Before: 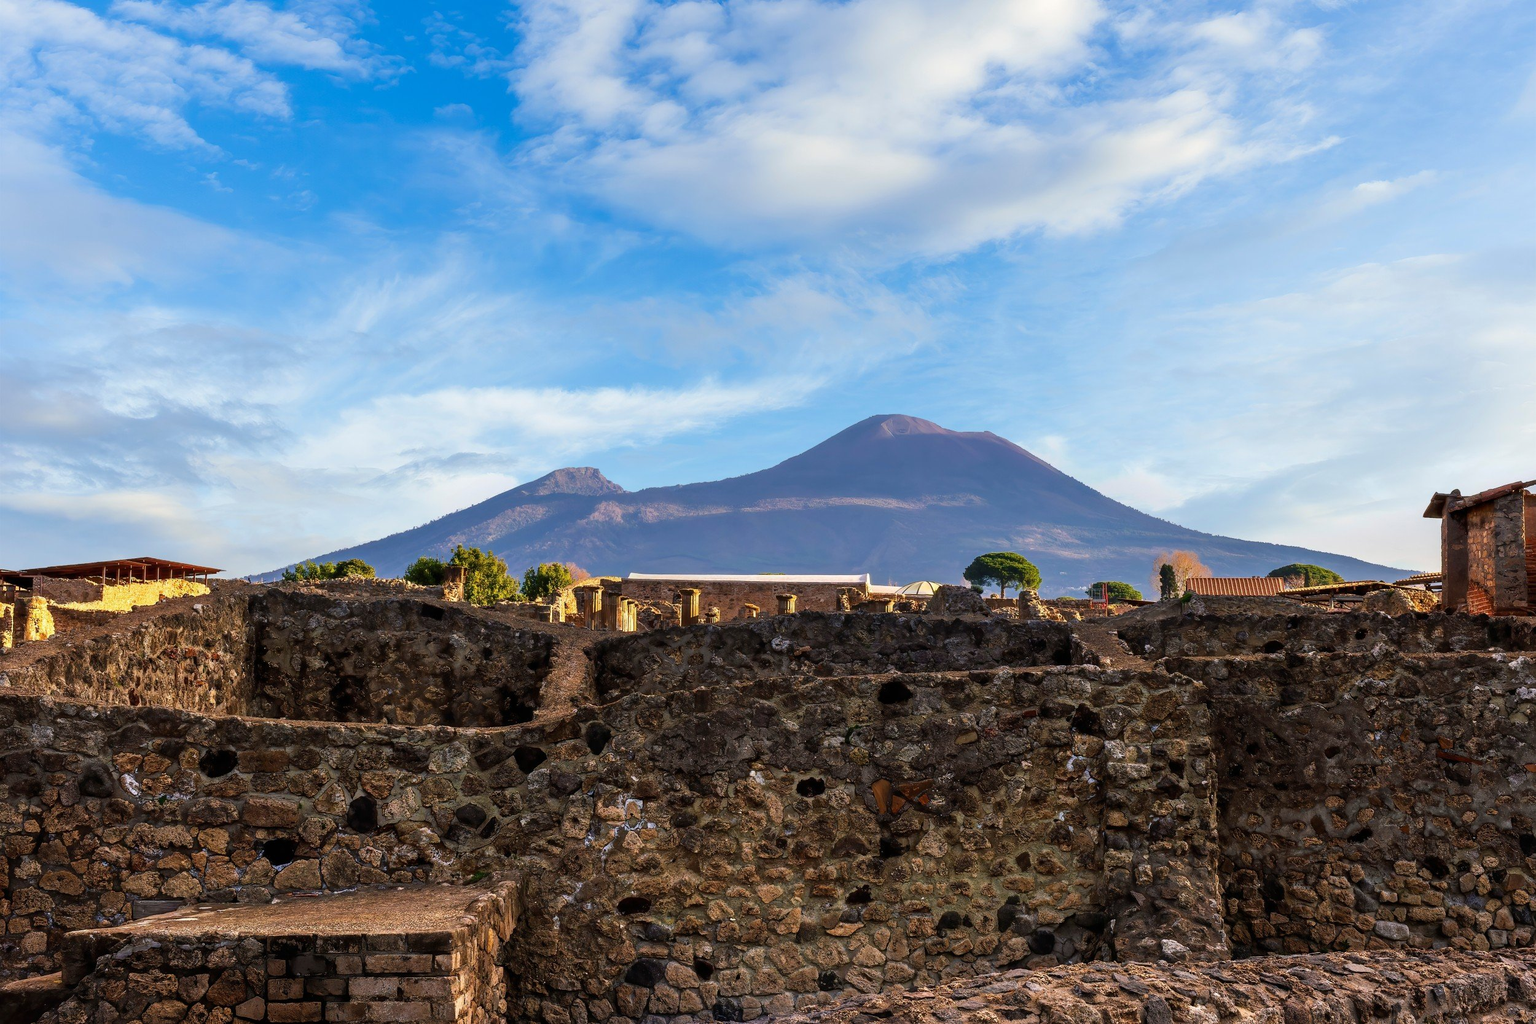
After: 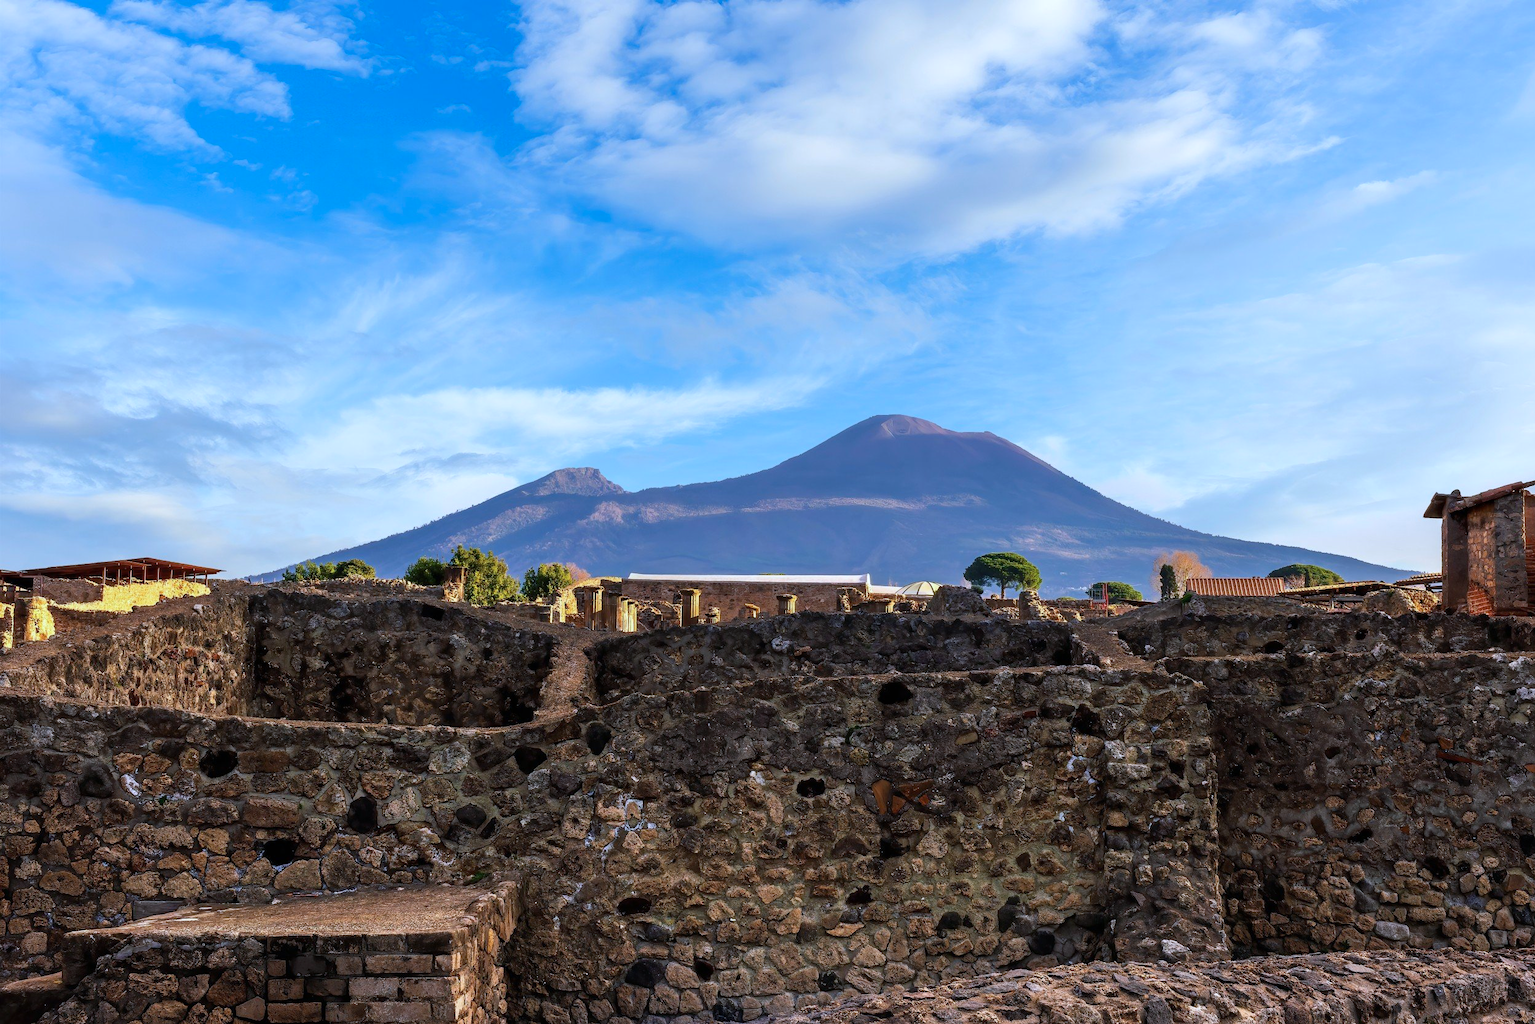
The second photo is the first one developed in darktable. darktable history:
color calibration: gray › normalize channels true, x 0.369, y 0.382, temperature 4314.24 K, gamut compression 0.028
